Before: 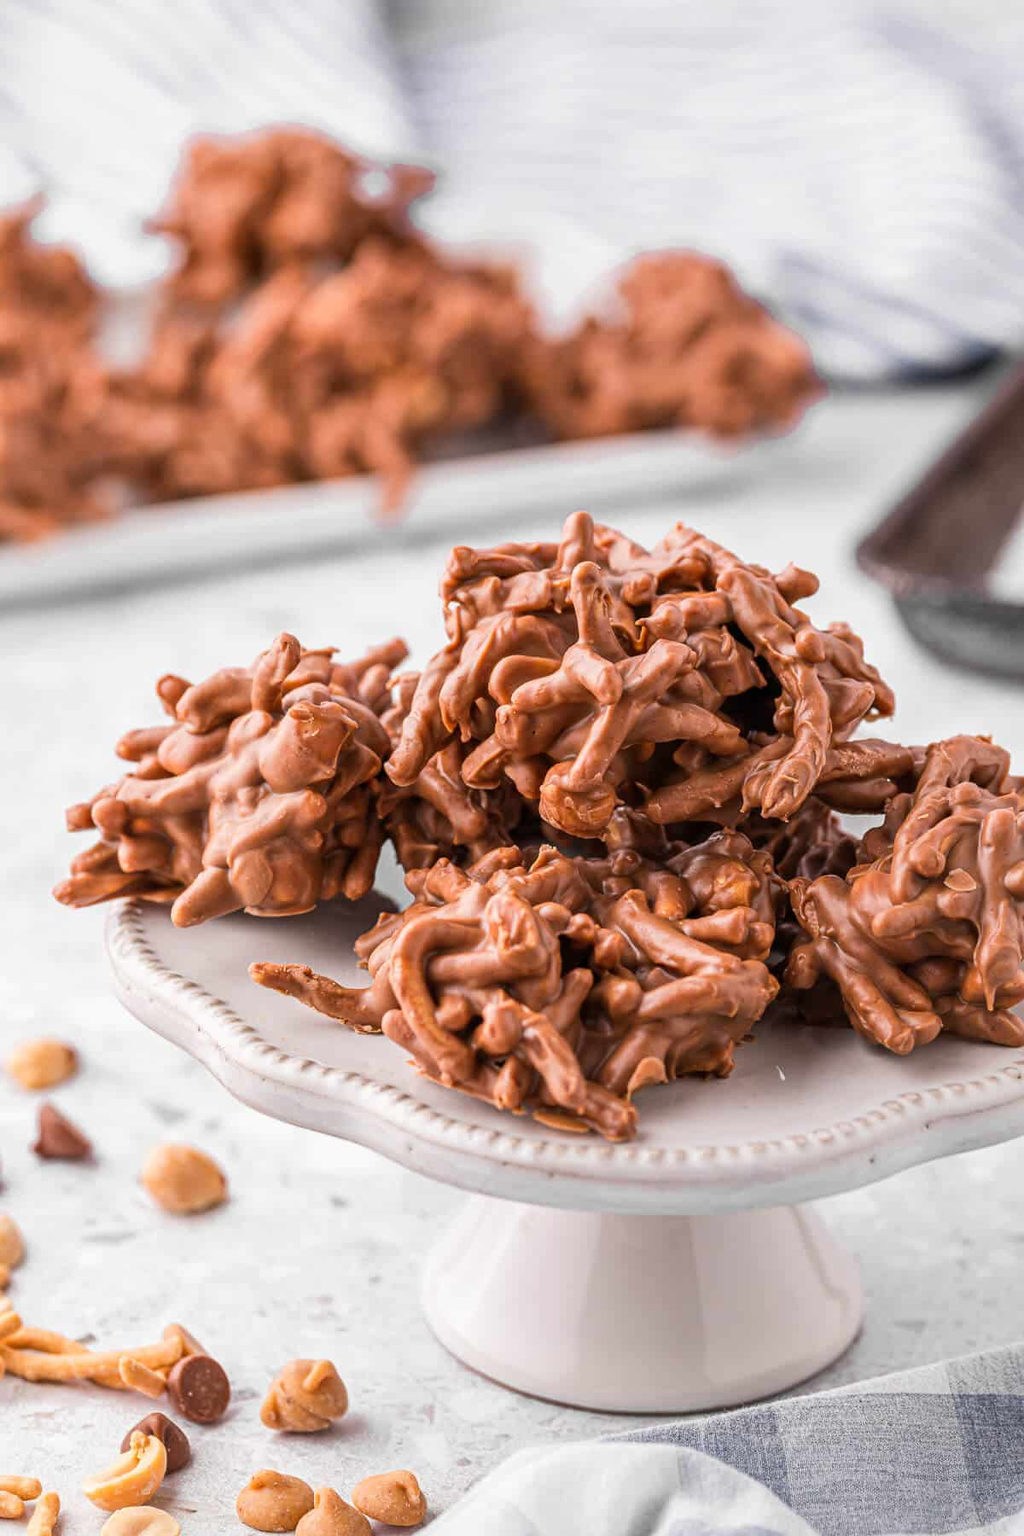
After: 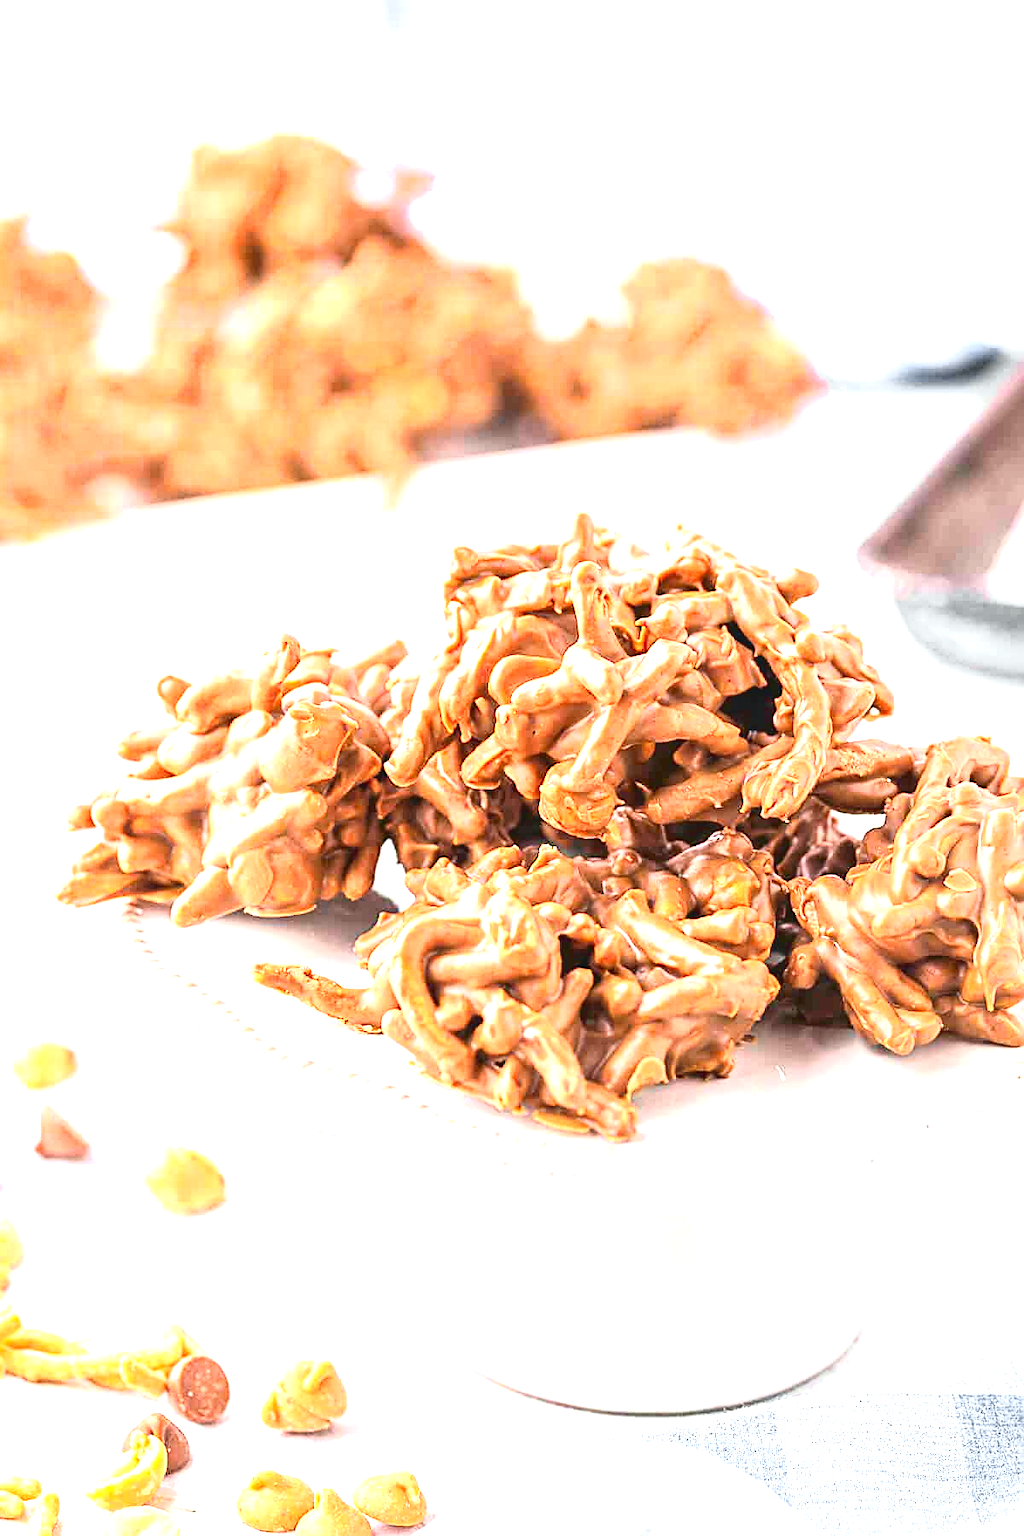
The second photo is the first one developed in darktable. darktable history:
exposure: black level correction 0, exposure 2.102 EV, compensate highlight preservation false
sharpen: on, module defaults
tone equalizer: edges refinement/feathering 500, mask exposure compensation -1.57 EV, preserve details no
tone curve: curves: ch0 [(0, 0.074) (0.129, 0.136) (0.285, 0.301) (0.689, 0.764) (0.854, 0.926) (0.987, 0.977)]; ch1 [(0, 0) (0.337, 0.249) (0.434, 0.437) (0.485, 0.491) (0.515, 0.495) (0.566, 0.57) (0.625, 0.625) (0.764, 0.806) (1, 1)]; ch2 [(0, 0) (0.314, 0.301) (0.401, 0.411) (0.505, 0.499) (0.54, 0.54) (0.608, 0.613) (0.706, 0.735) (1, 1)], color space Lab, independent channels, preserve colors none
